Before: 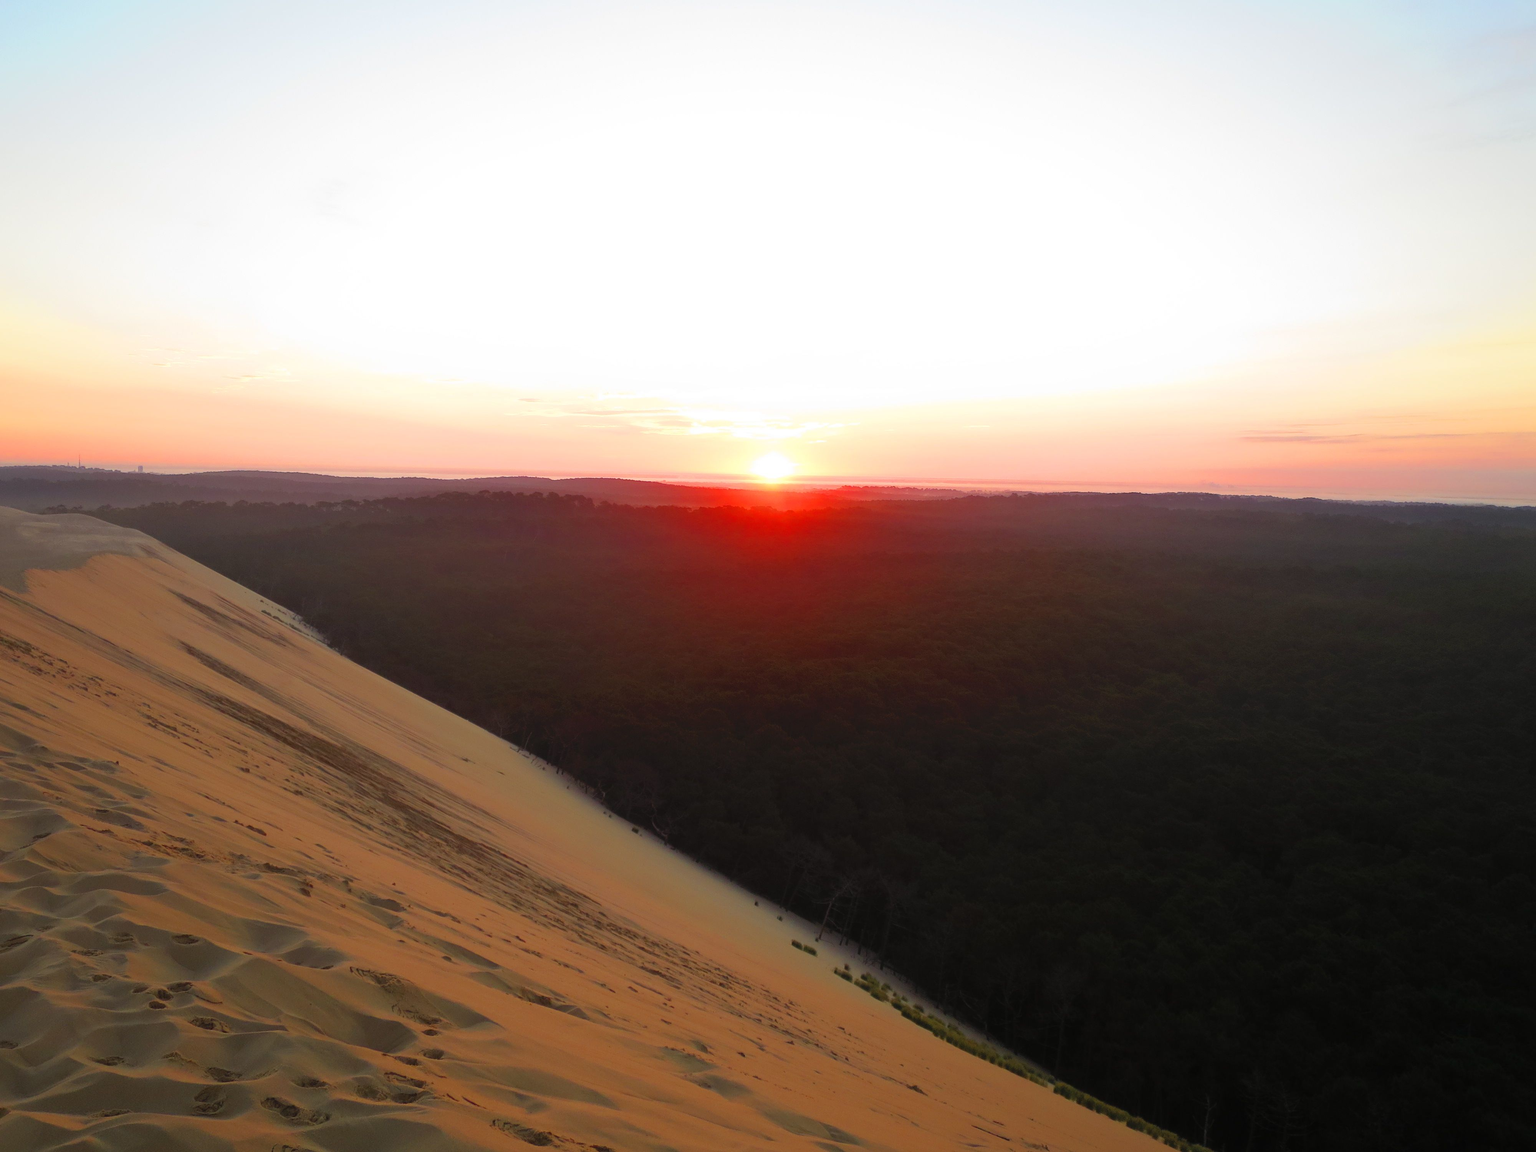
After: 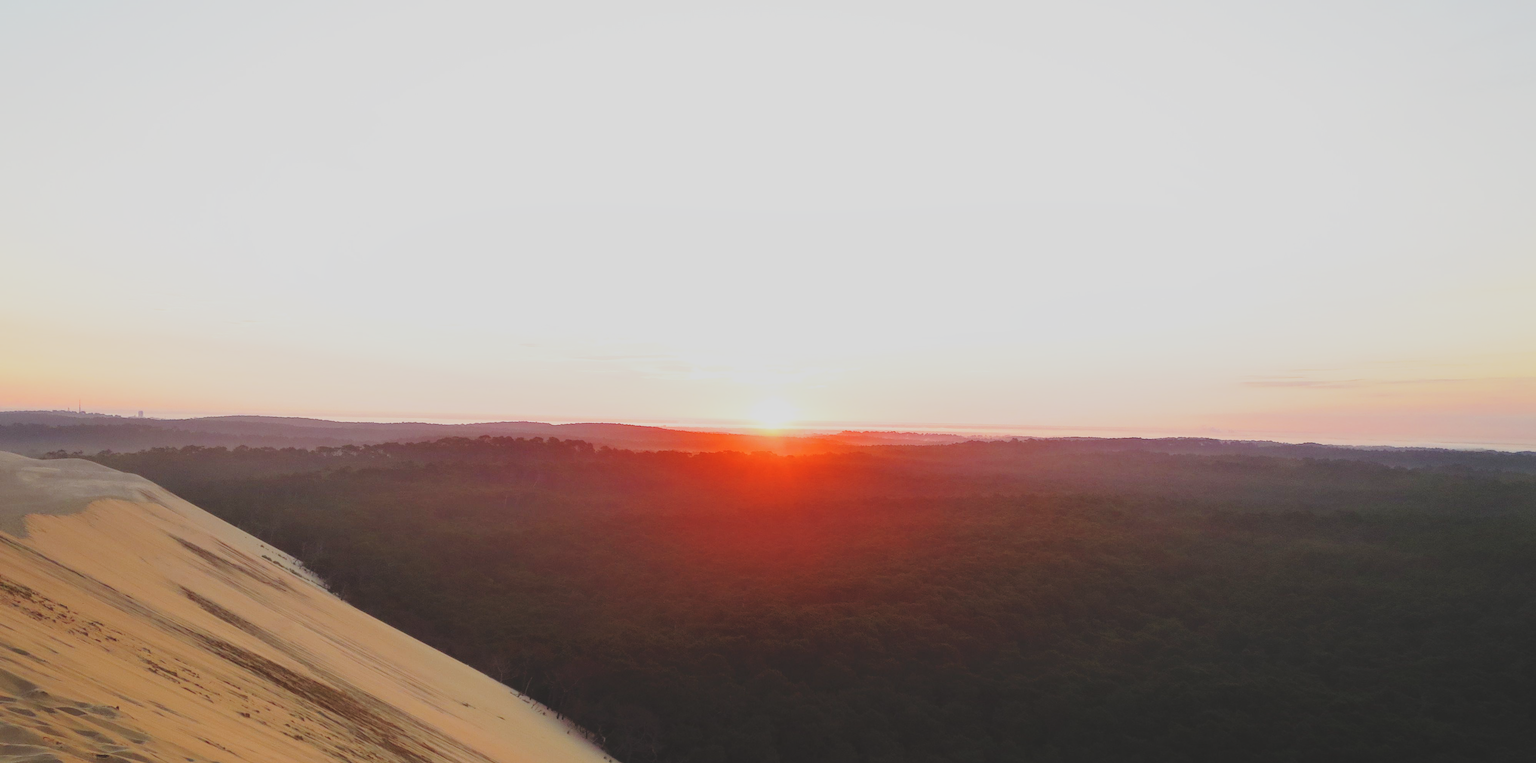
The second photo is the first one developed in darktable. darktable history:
crop and rotate: top 4.815%, bottom 28.859%
color correction: highlights b* -0.024, saturation 1.33
local contrast: shadows 90%, midtone range 0.499
contrast brightness saturation: contrast -0.259, saturation -0.44
base curve: curves: ch0 [(0, 0) (0.028, 0.03) (0.121, 0.232) (0.46, 0.748) (0.859, 0.968) (1, 1)], preserve colors none
